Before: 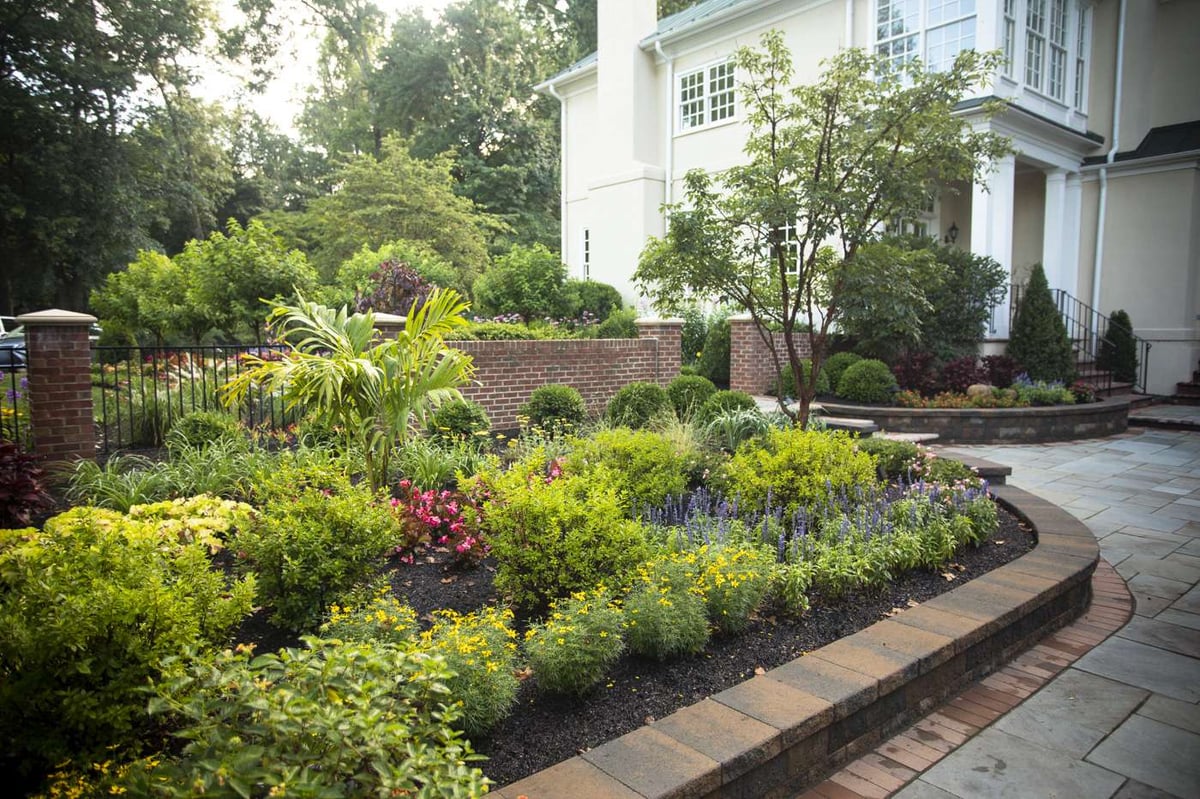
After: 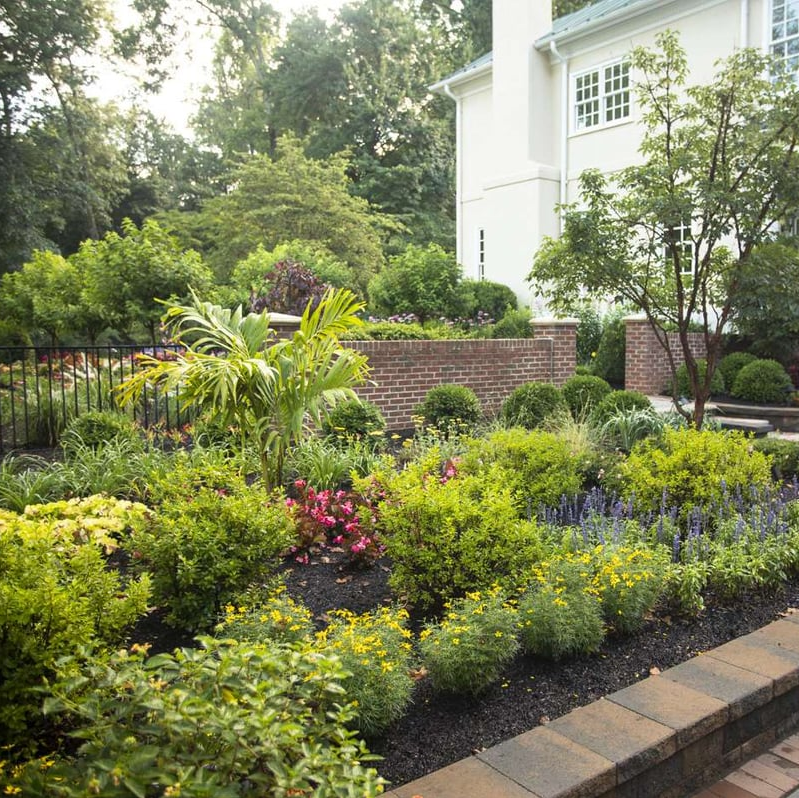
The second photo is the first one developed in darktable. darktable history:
crop and rotate: left 8.786%, right 24.548%
rotate and perspective: automatic cropping original format, crop left 0, crop top 0
